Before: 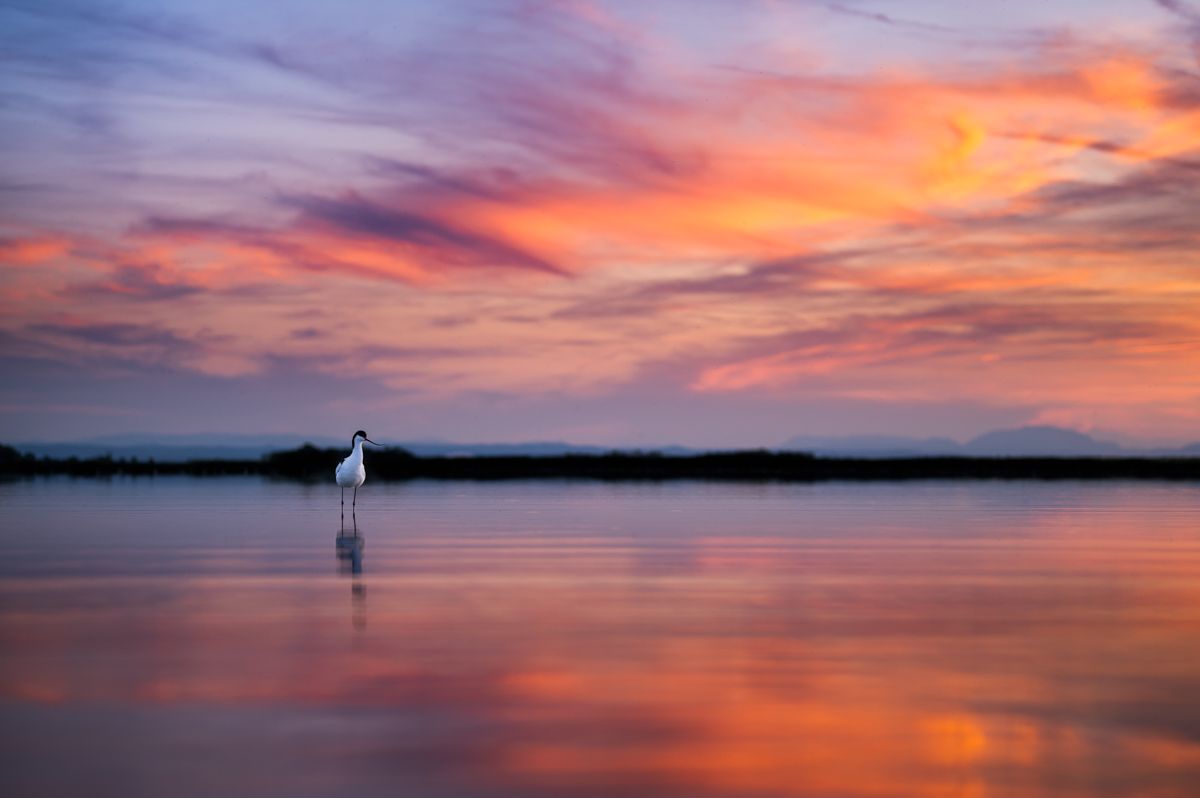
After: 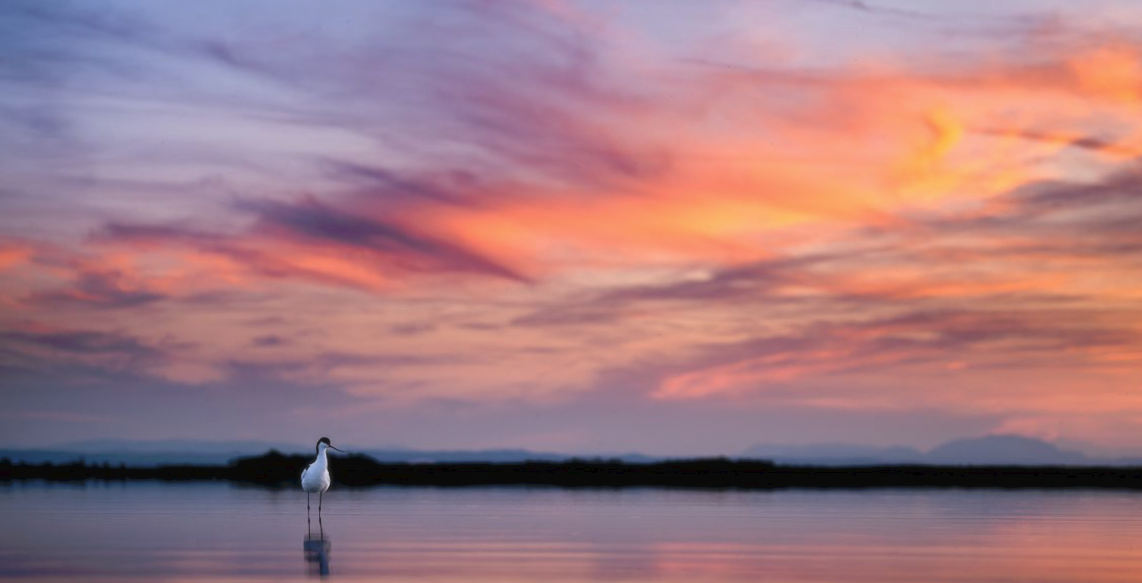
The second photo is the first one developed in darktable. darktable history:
crop: bottom 24.988%
tone curve: curves: ch0 [(0, 0) (0.003, 0.026) (0.011, 0.024) (0.025, 0.022) (0.044, 0.031) (0.069, 0.067) (0.1, 0.094) (0.136, 0.102) (0.177, 0.14) (0.224, 0.189) (0.277, 0.238) (0.335, 0.325) (0.399, 0.379) (0.468, 0.453) (0.543, 0.528) (0.623, 0.609) (0.709, 0.695) (0.801, 0.793) (0.898, 0.898) (1, 1)], preserve colors none
contrast brightness saturation: saturation -0.05
soften: size 10%, saturation 50%, brightness 0.2 EV, mix 10%
rotate and perspective: rotation 0.074°, lens shift (vertical) 0.096, lens shift (horizontal) -0.041, crop left 0.043, crop right 0.952, crop top 0.024, crop bottom 0.979
